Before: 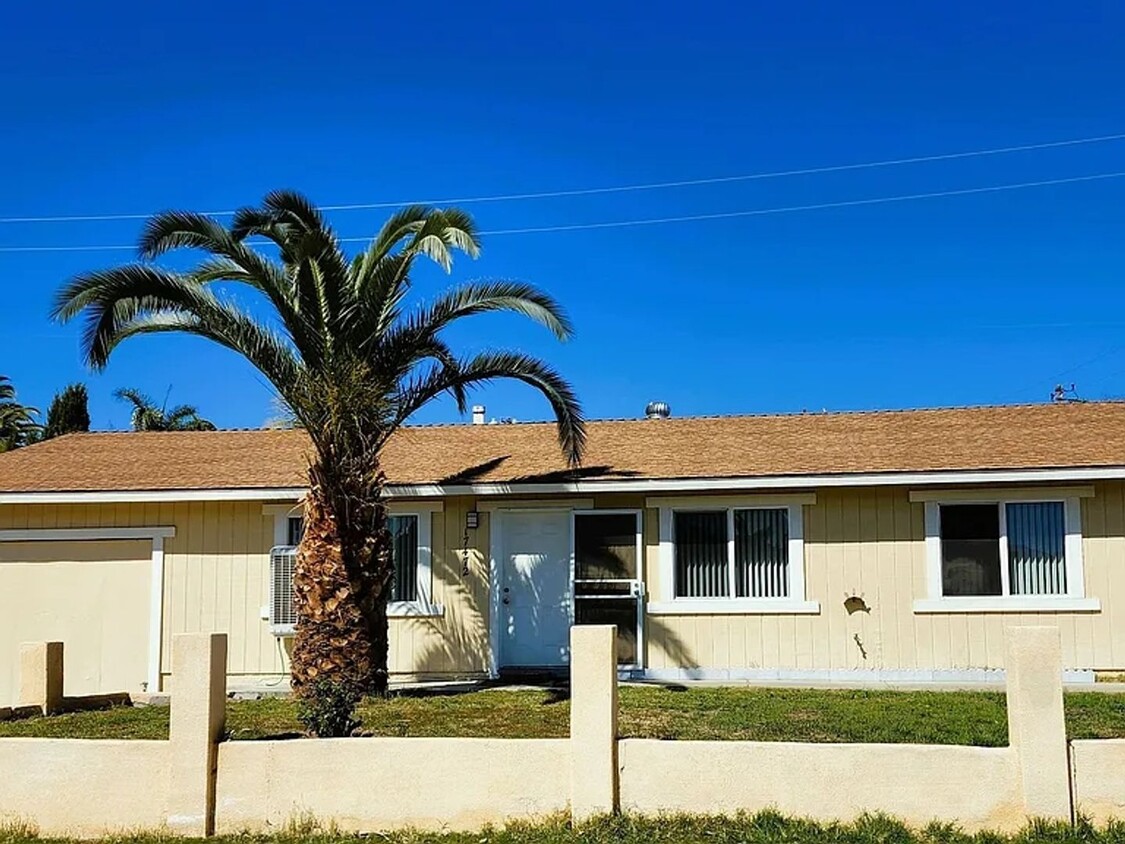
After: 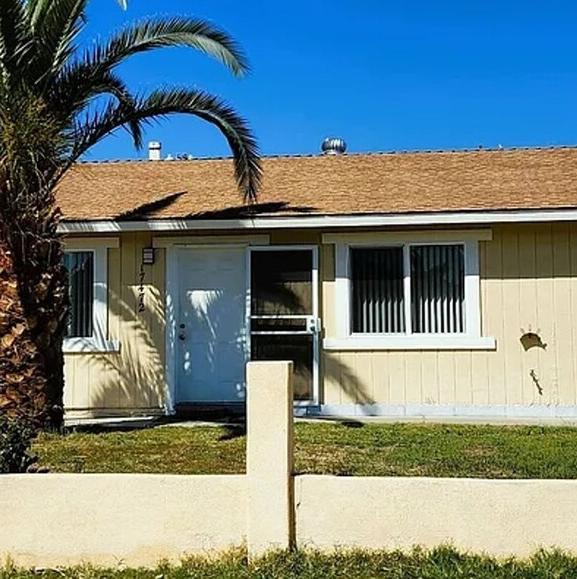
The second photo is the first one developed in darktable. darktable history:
crop and rotate: left 28.812%, top 31.322%, right 19.819%
